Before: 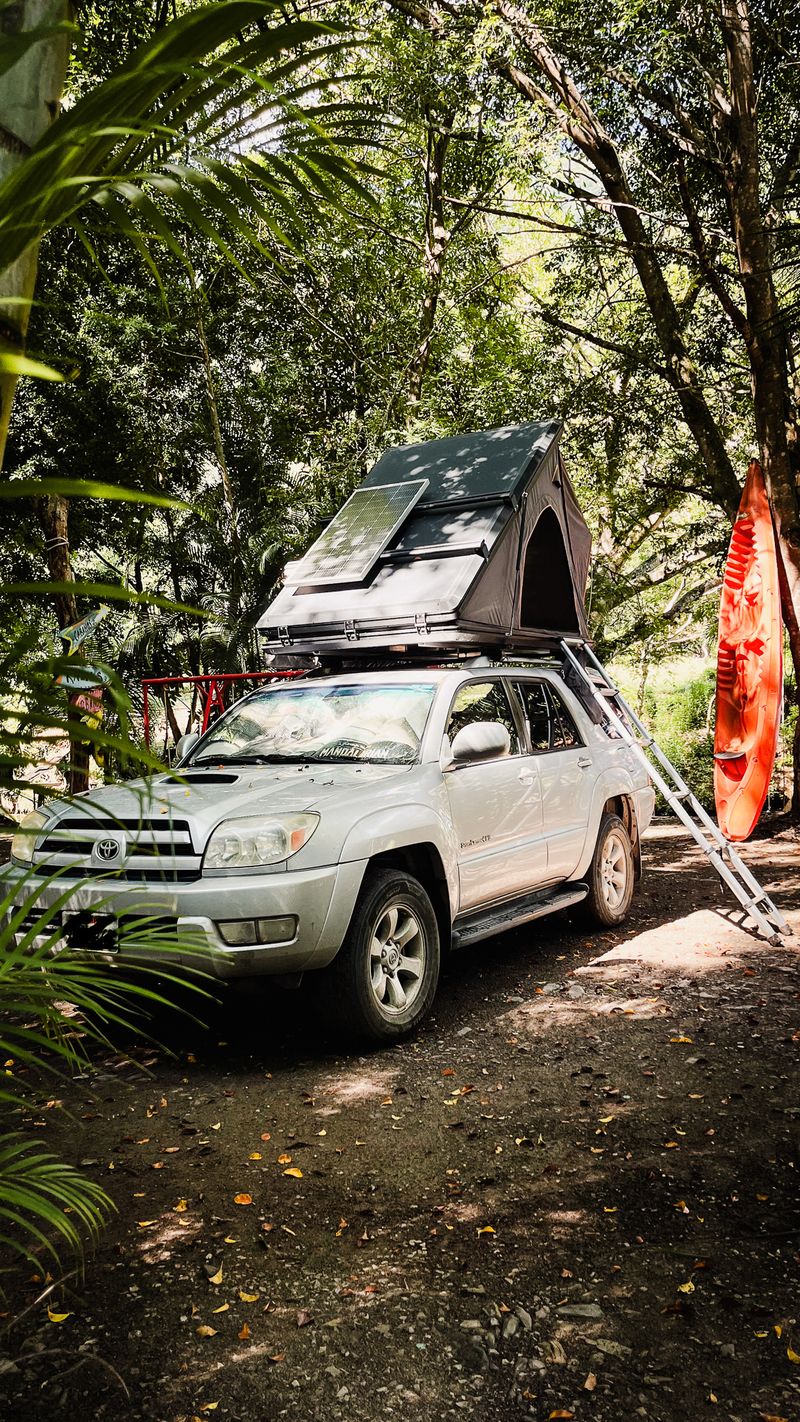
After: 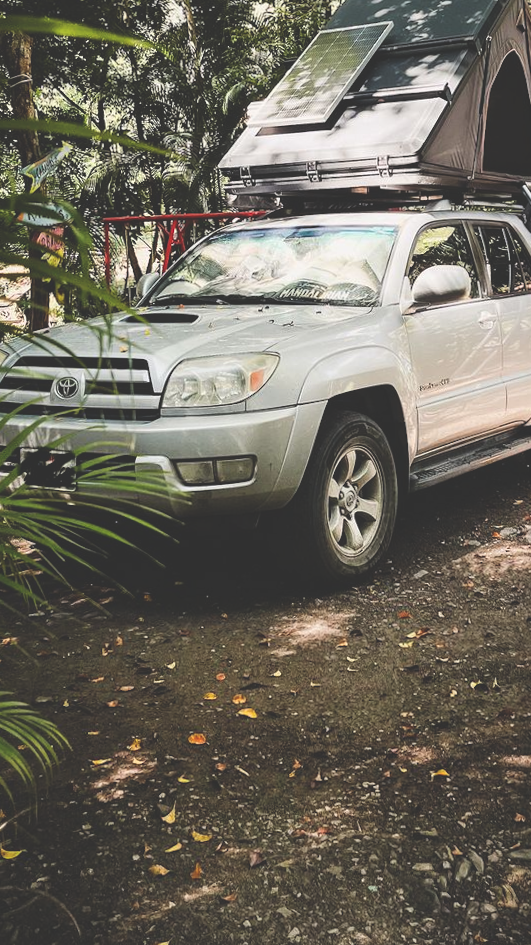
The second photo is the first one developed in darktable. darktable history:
exposure: black level correction -0.03, compensate highlight preservation false
crop and rotate: angle -0.82°, left 3.85%, top 31.828%, right 27.992%
